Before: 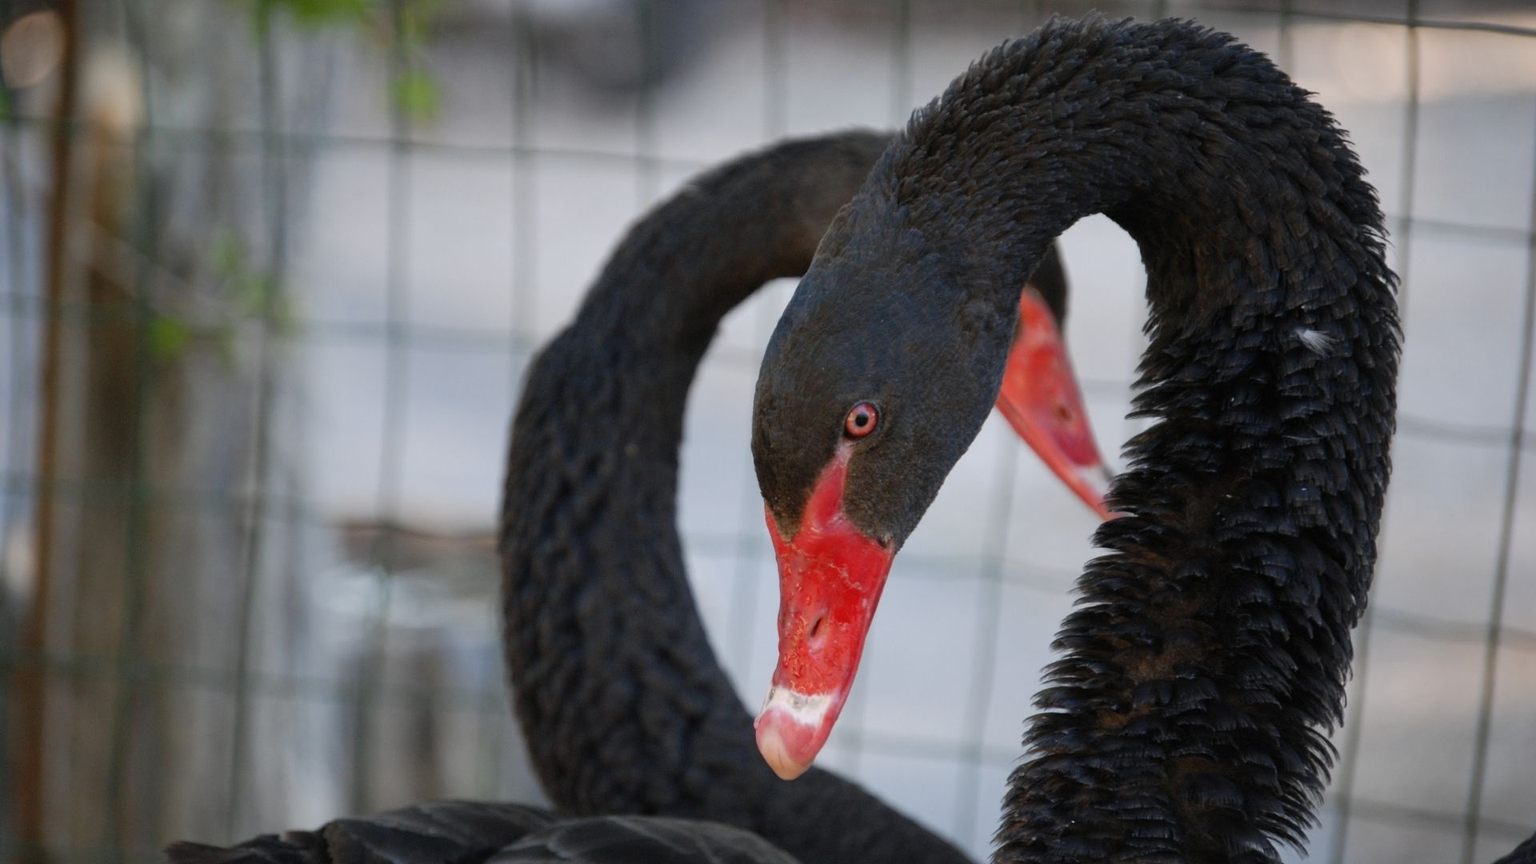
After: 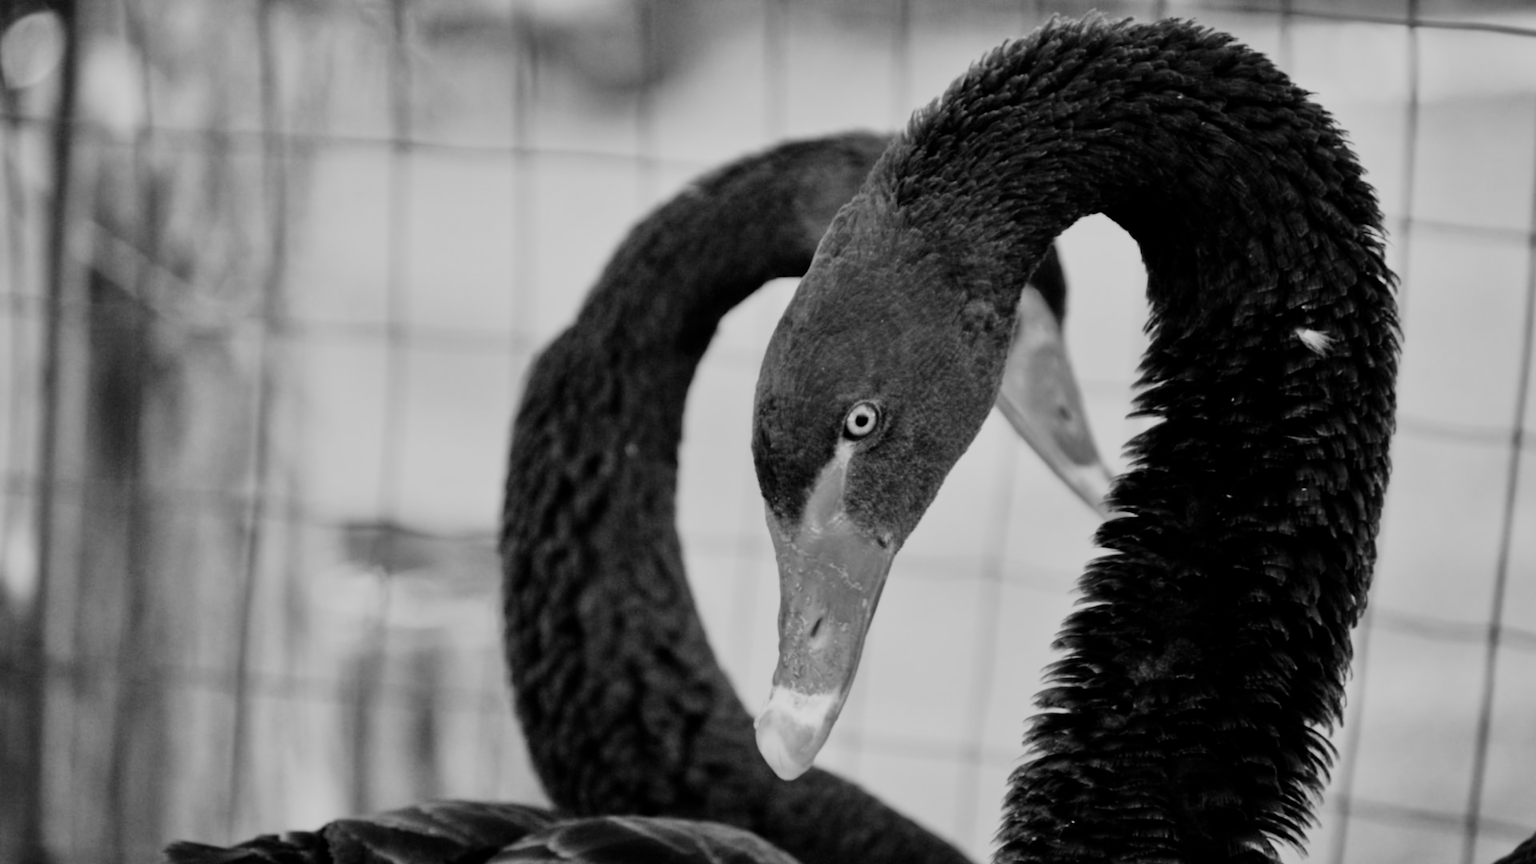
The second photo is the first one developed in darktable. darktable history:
filmic rgb: middle gray luminance 18.42%, black relative exposure -11.25 EV, white relative exposure 3.75 EV, threshold 6 EV, target black luminance 0%, hardness 5.87, latitude 57.4%, contrast 0.963, shadows ↔ highlights balance 49.98%, add noise in highlights 0, preserve chrominance luminance Y, color science v3 (2019), use custom middle-gray values true, iterations of high-quality reconstruction 0, contrast in highlights soft, enable highlight reconstruction true
tone equalizer: -7 EV 0.15 EV, -6 EV 0.6 EV, -5 EV 1.15 EV, -4 EV 1.33 EV, -3 EV 1.15 EV, -2 EV 0.6 EV, -1 EV 0.15 EV, mask exposure compensation -0.5 EV
lowpass: radius 0.76, contrast 1.56, saturation 0, unbound 0
